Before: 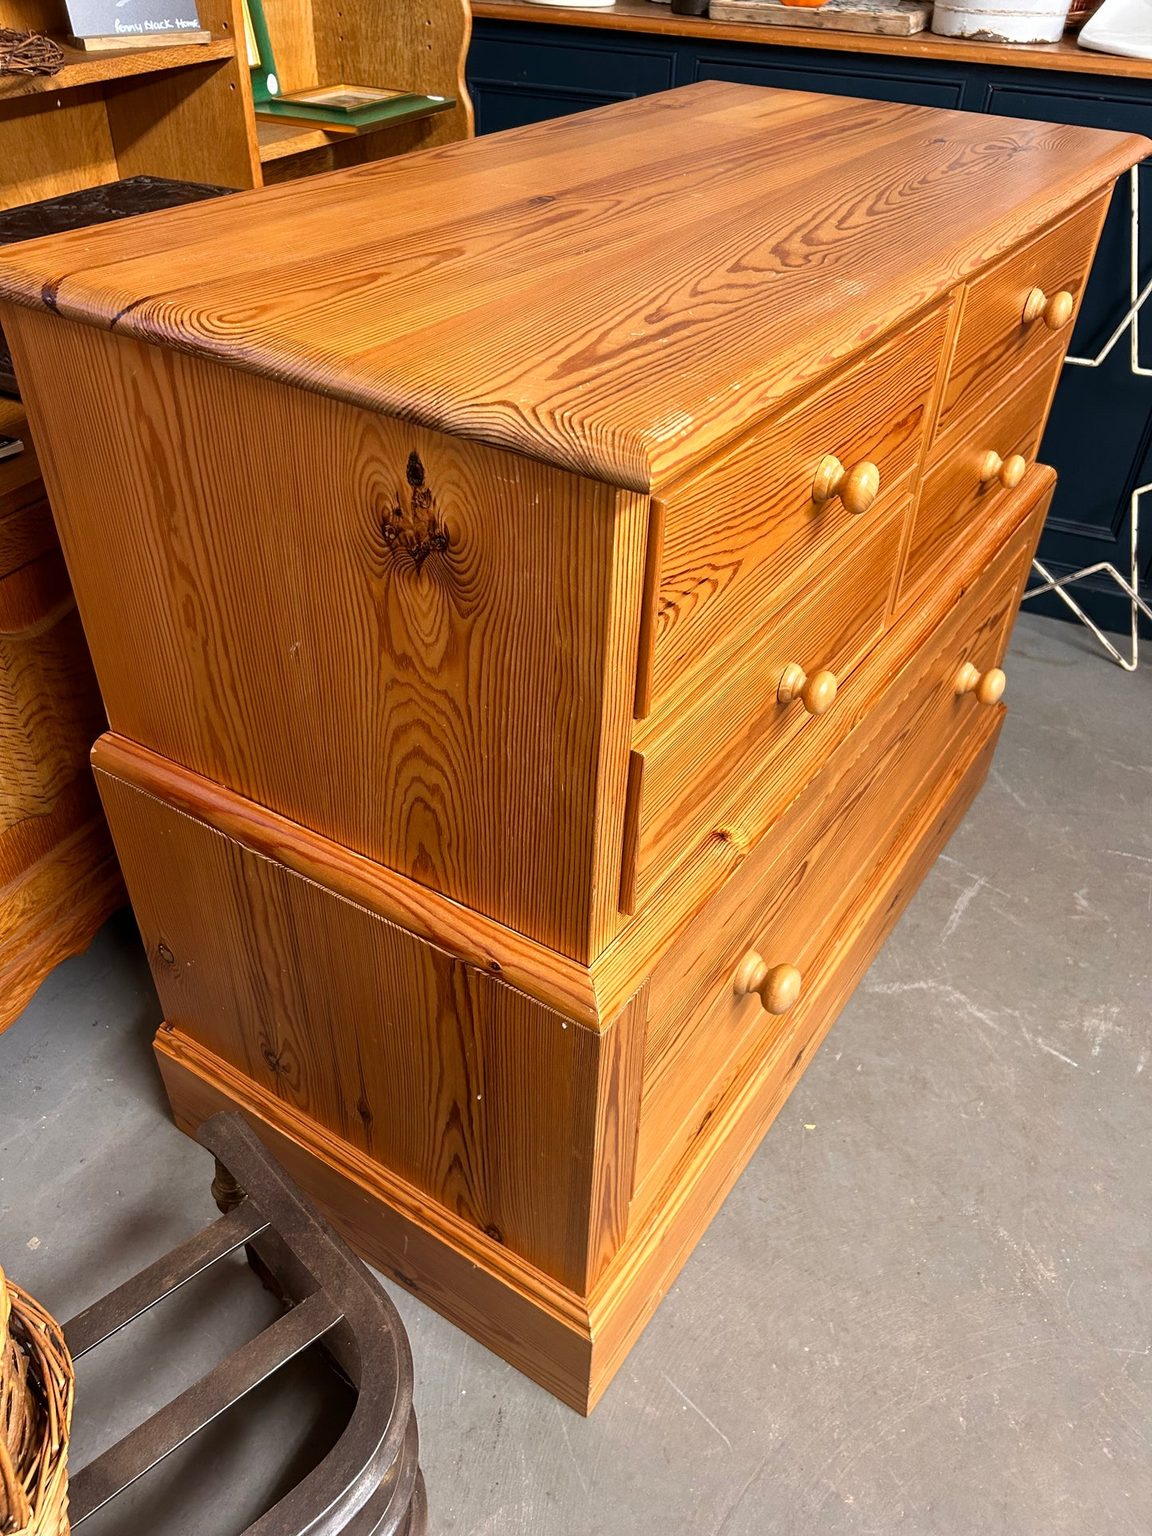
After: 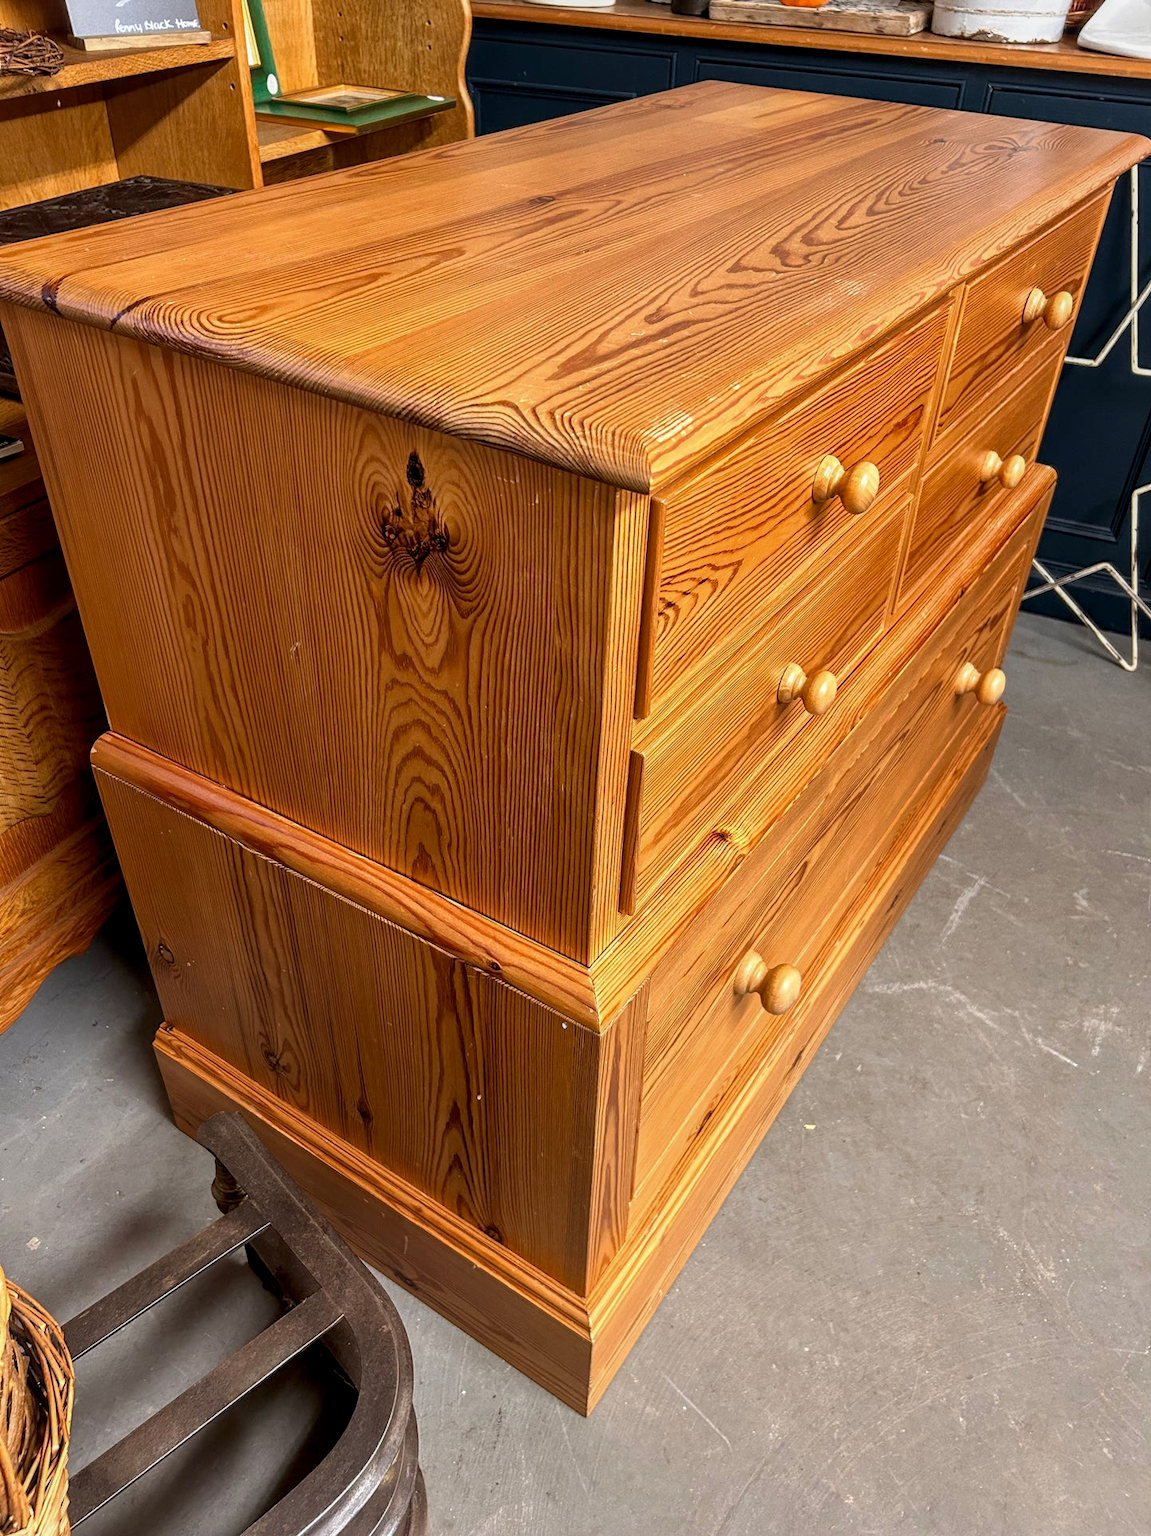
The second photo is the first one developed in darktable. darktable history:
local contrast: on, module defaults
shadows and highlights: shadows 25, highlights -25
exposure: black level correction 0.001, exposure -0.125 EV, compensate exposure bias true, compensate highlight preservation false
